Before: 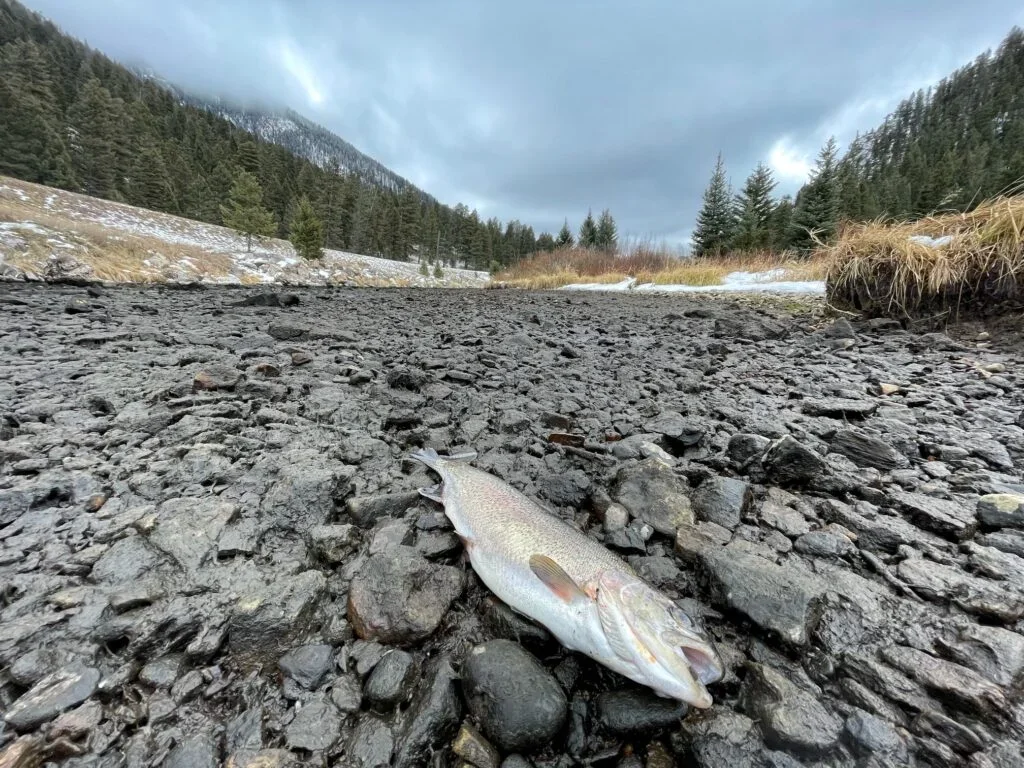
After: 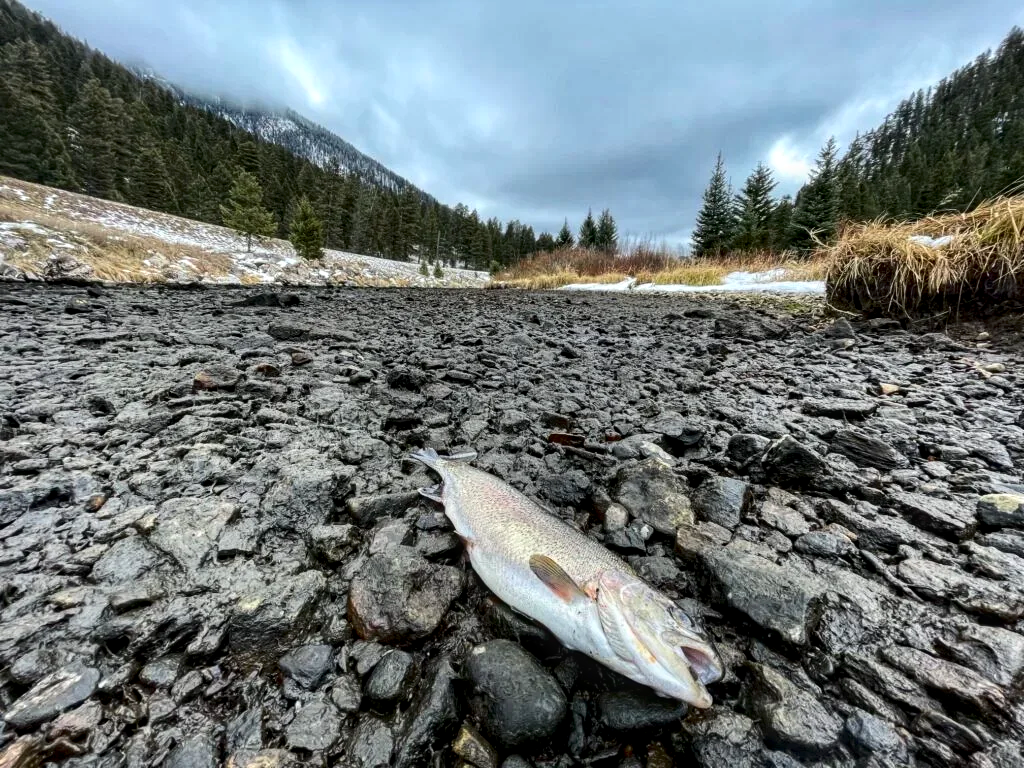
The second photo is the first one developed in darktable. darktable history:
local contrast: detail 130%
contrast brightness saturation: contrast 0.19, brightness -0.11, saturation 0.21
